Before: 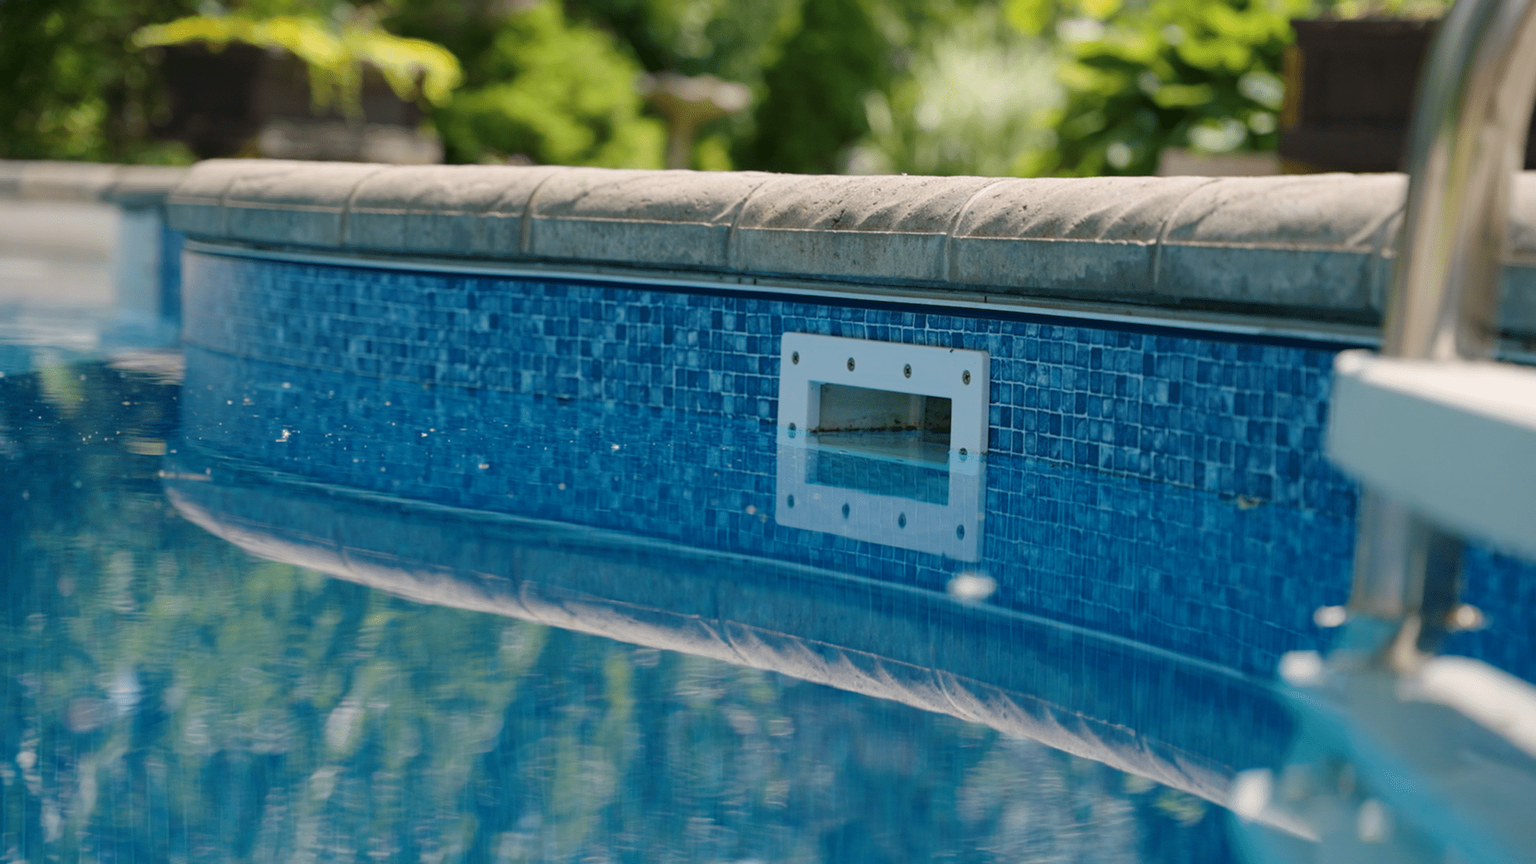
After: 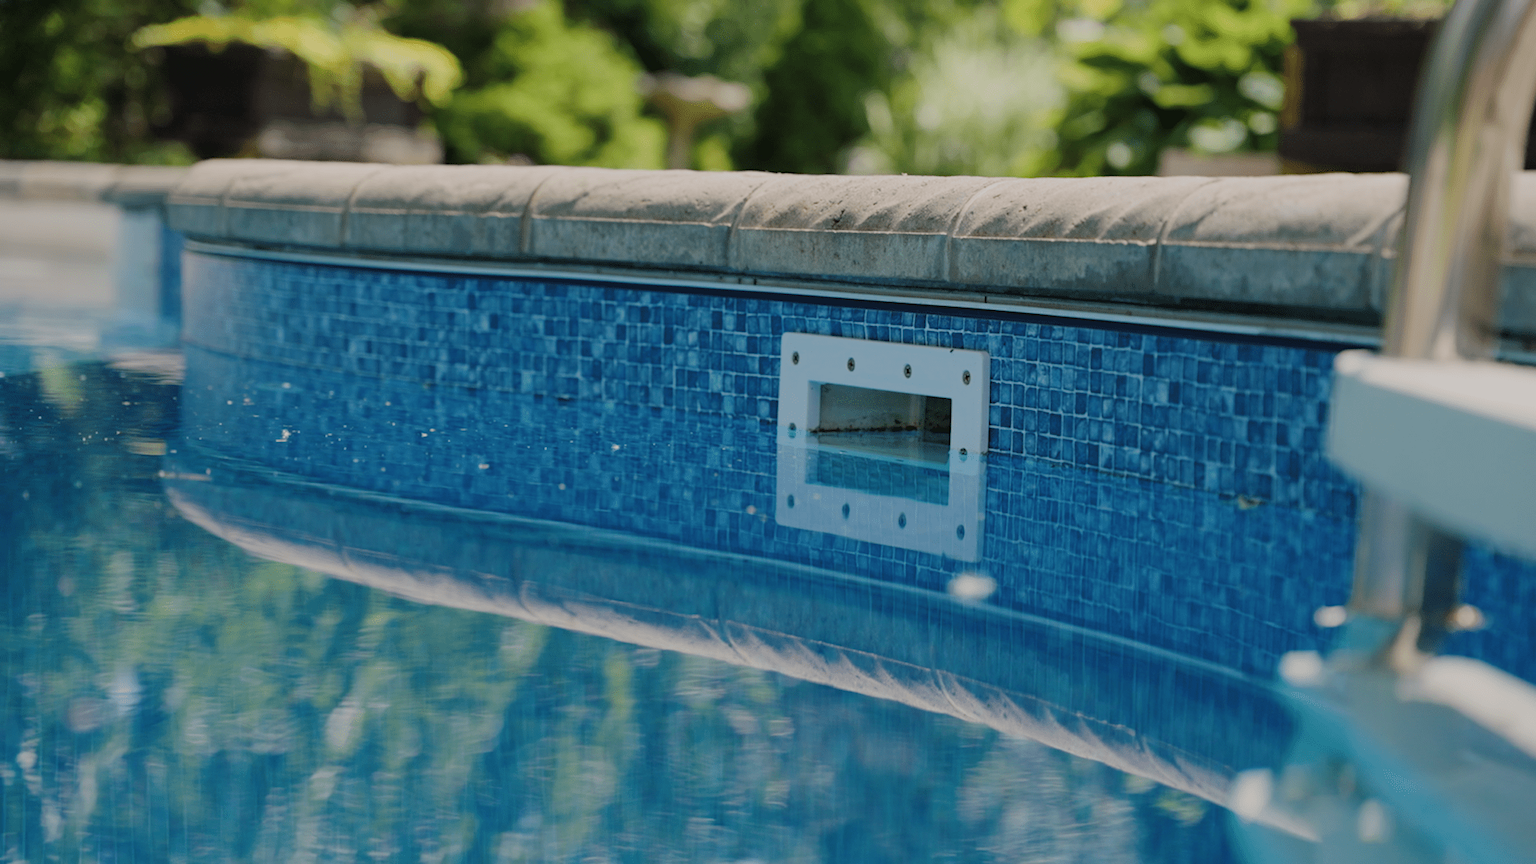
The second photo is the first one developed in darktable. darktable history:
filmic rgb: black relative exposure -7.65 EV, white relative exposure 4.56 EV, hardness 3.61, color science v5 (2021), contrast in shadows safe, contrast in highlights safe
